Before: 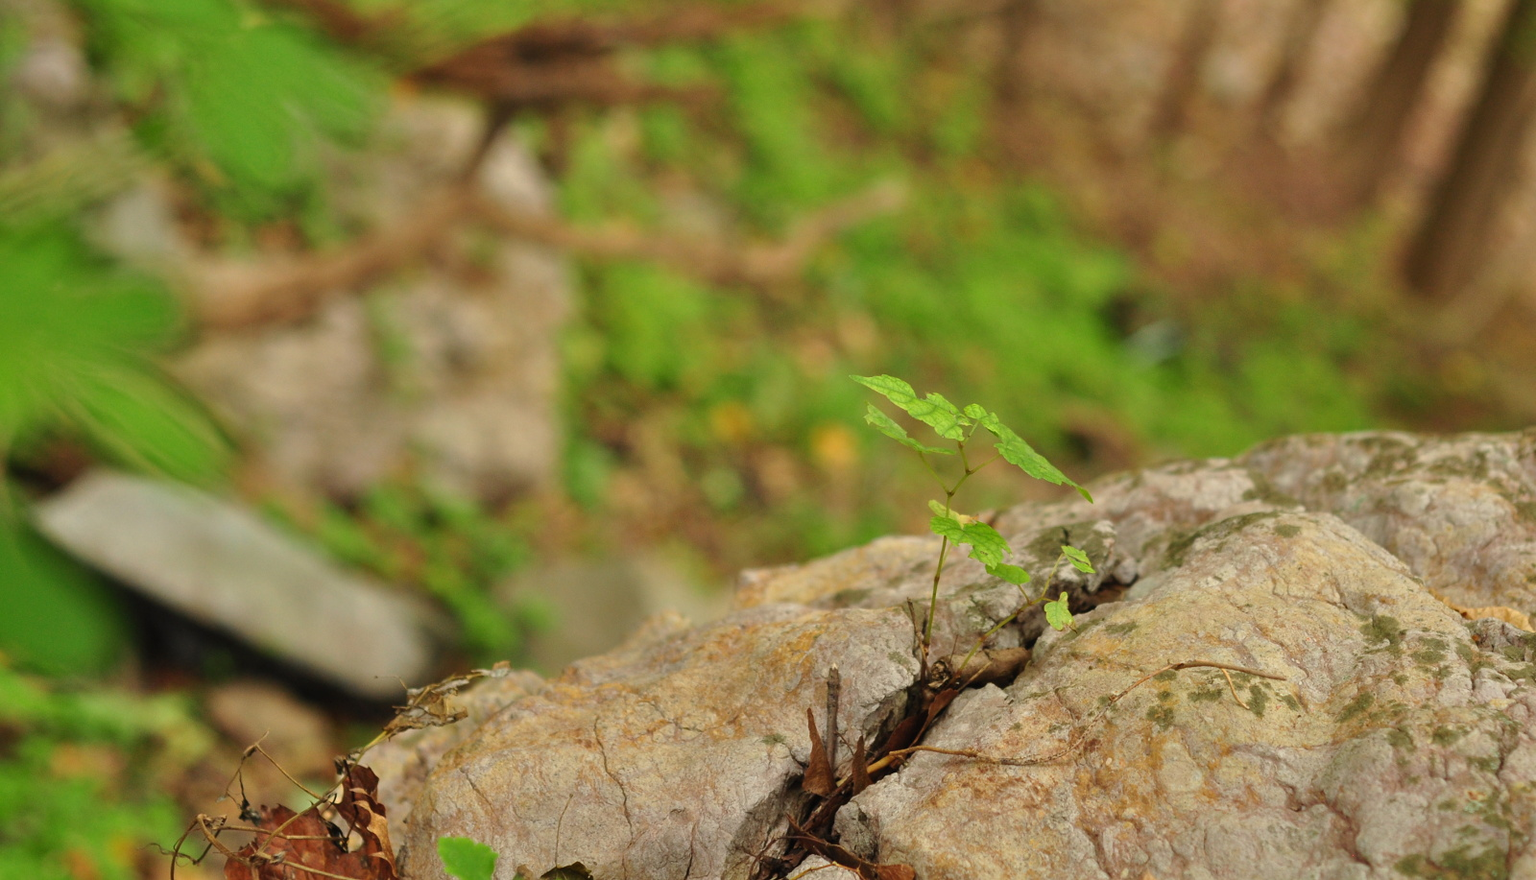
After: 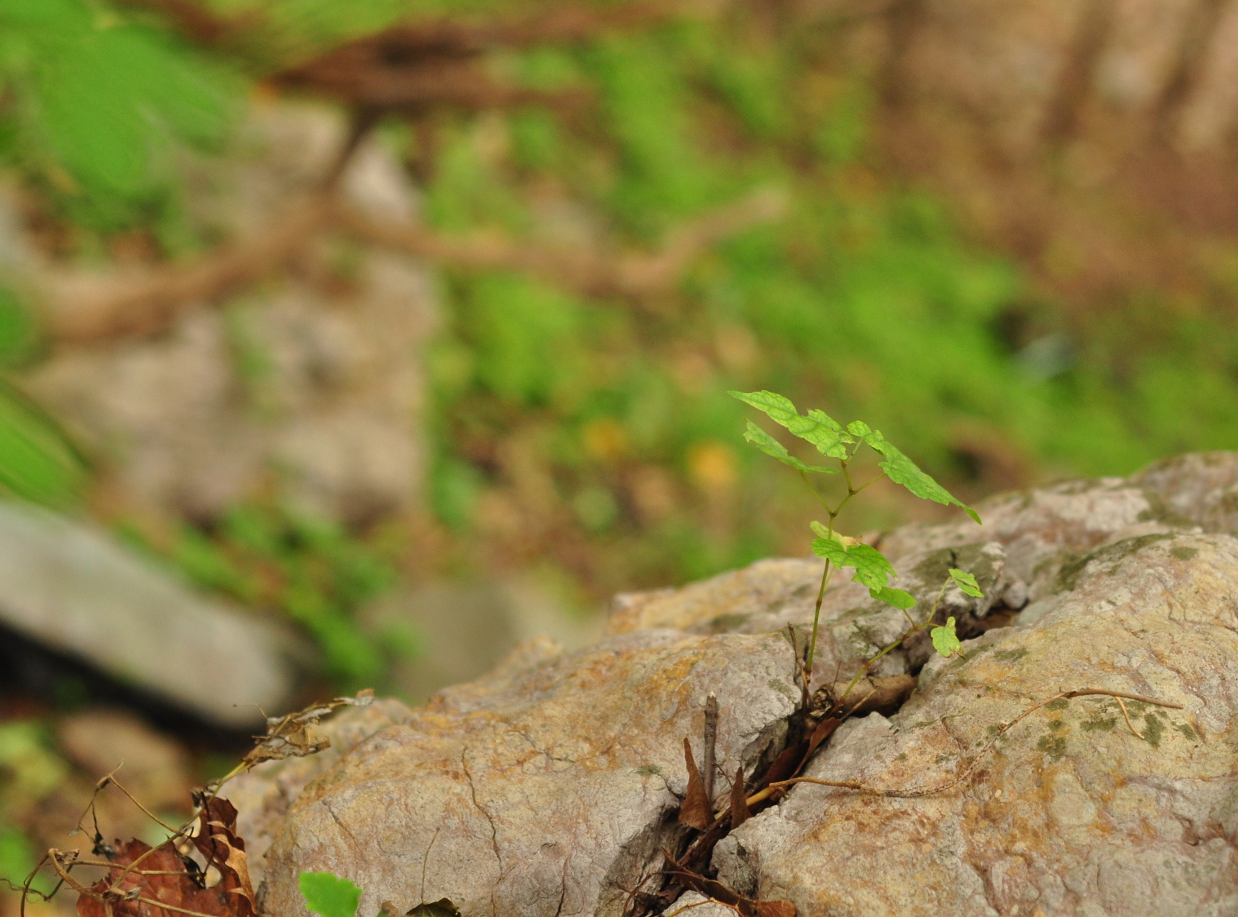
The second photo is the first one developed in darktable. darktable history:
crop: left 9.867%, right 12.745%
